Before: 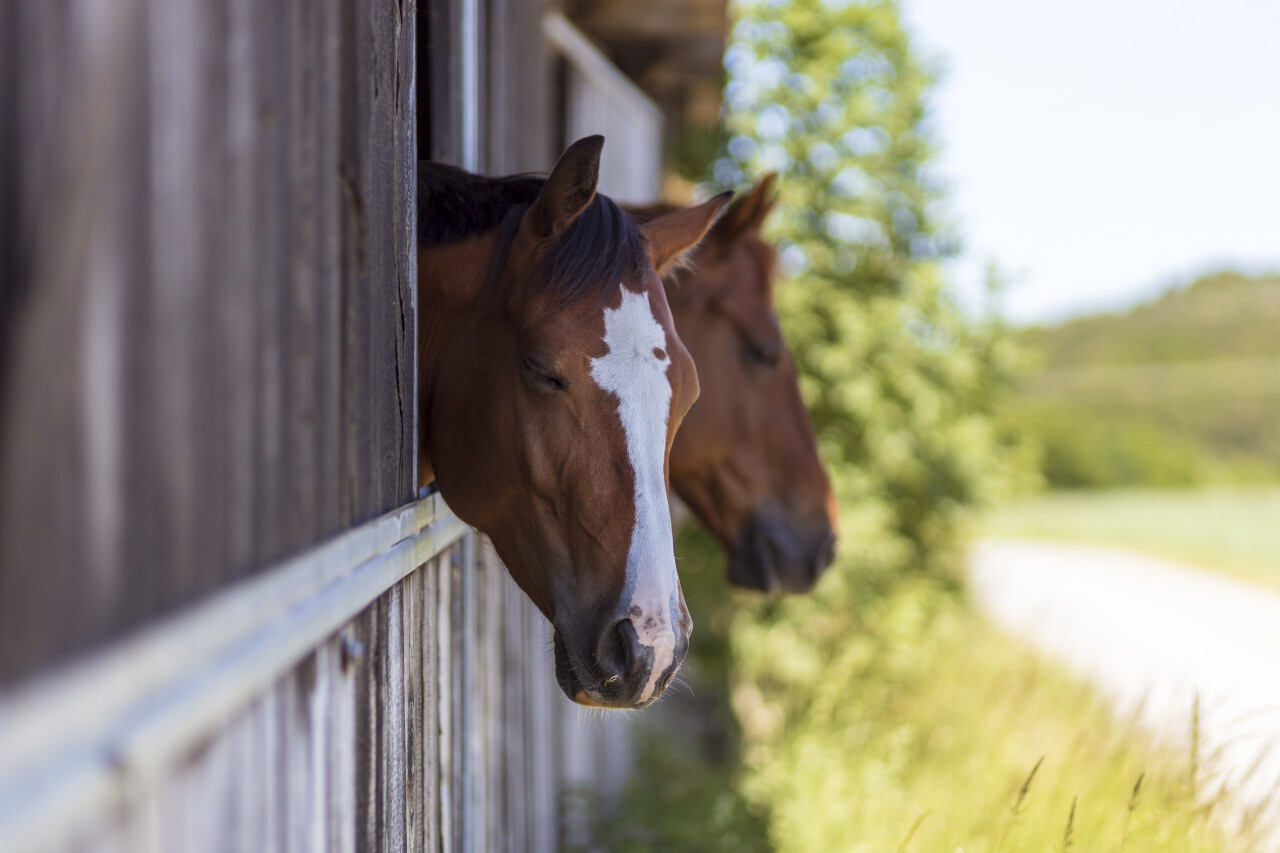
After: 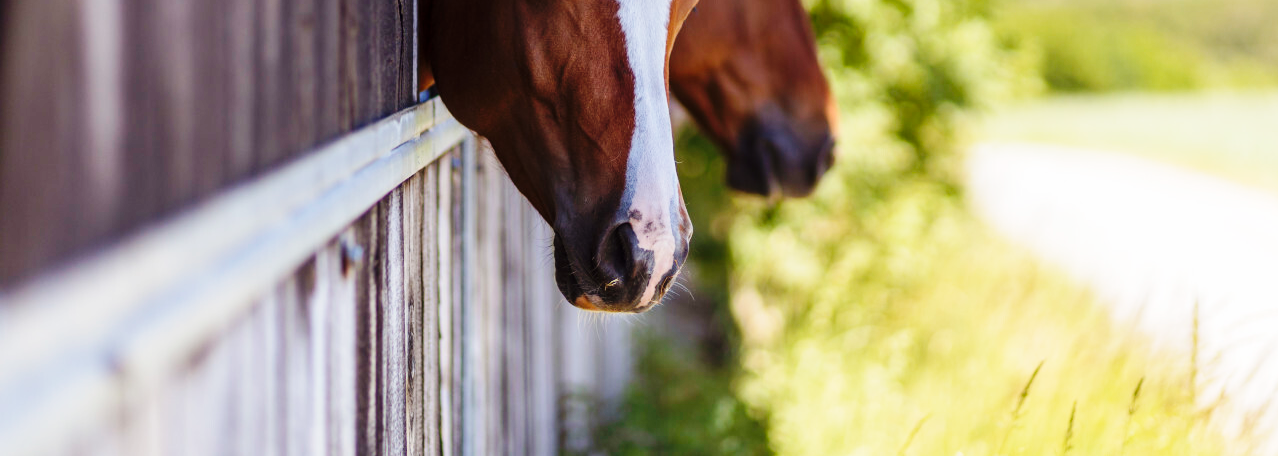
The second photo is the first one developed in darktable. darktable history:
crop and rotate: top 46.489%, right 0.096%
base curve: curves: ch0 [(0, 0) (0.036, 0.025) (0.121, 0.166) (0.206, 0.329) (0.605, 0.79) (1, 1)], preserve colors none
